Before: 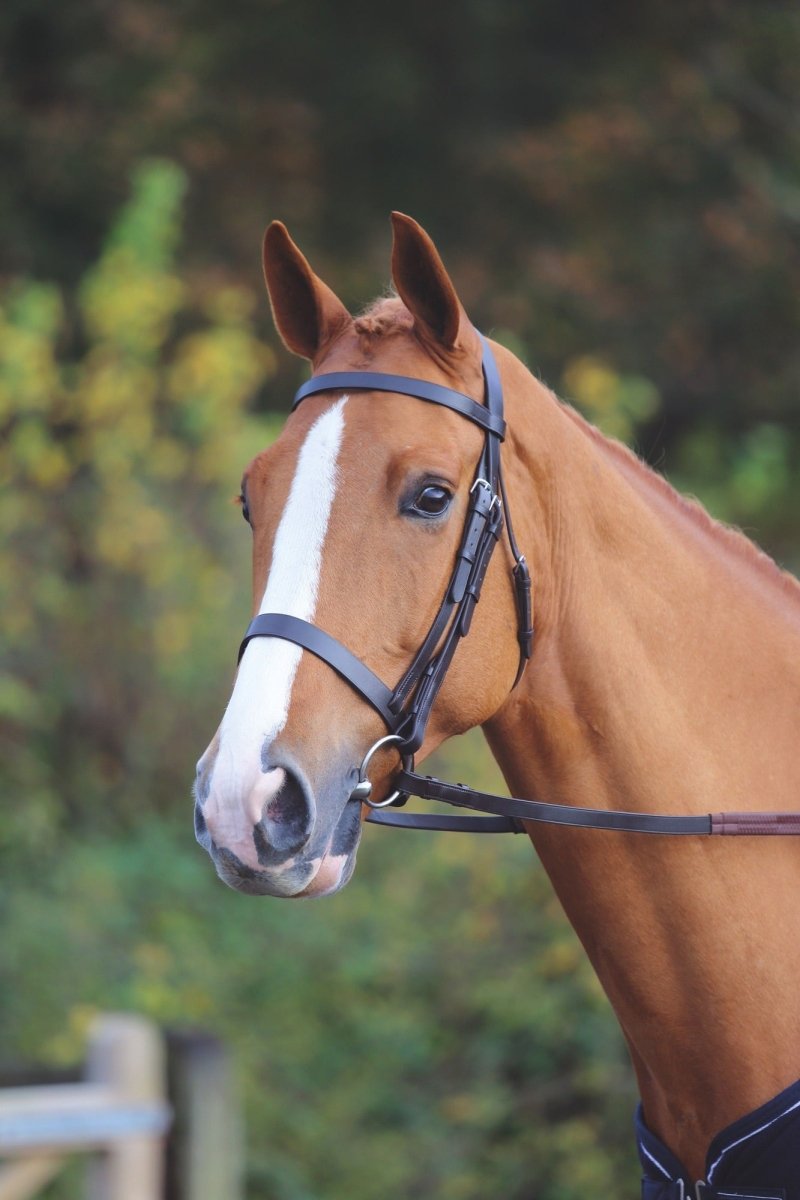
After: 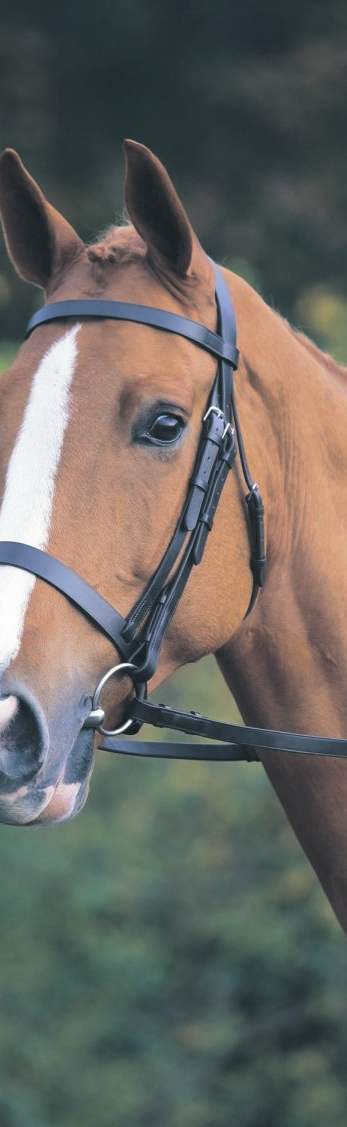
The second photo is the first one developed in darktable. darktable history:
split-toning: shadows › hue 205.2°, shadows › saturation 0.29, highlights › hue 50.4°, highlights › saturation 0.38, balance -49.9
crop: left 33.452%, top 6.025%, right 23.155%
